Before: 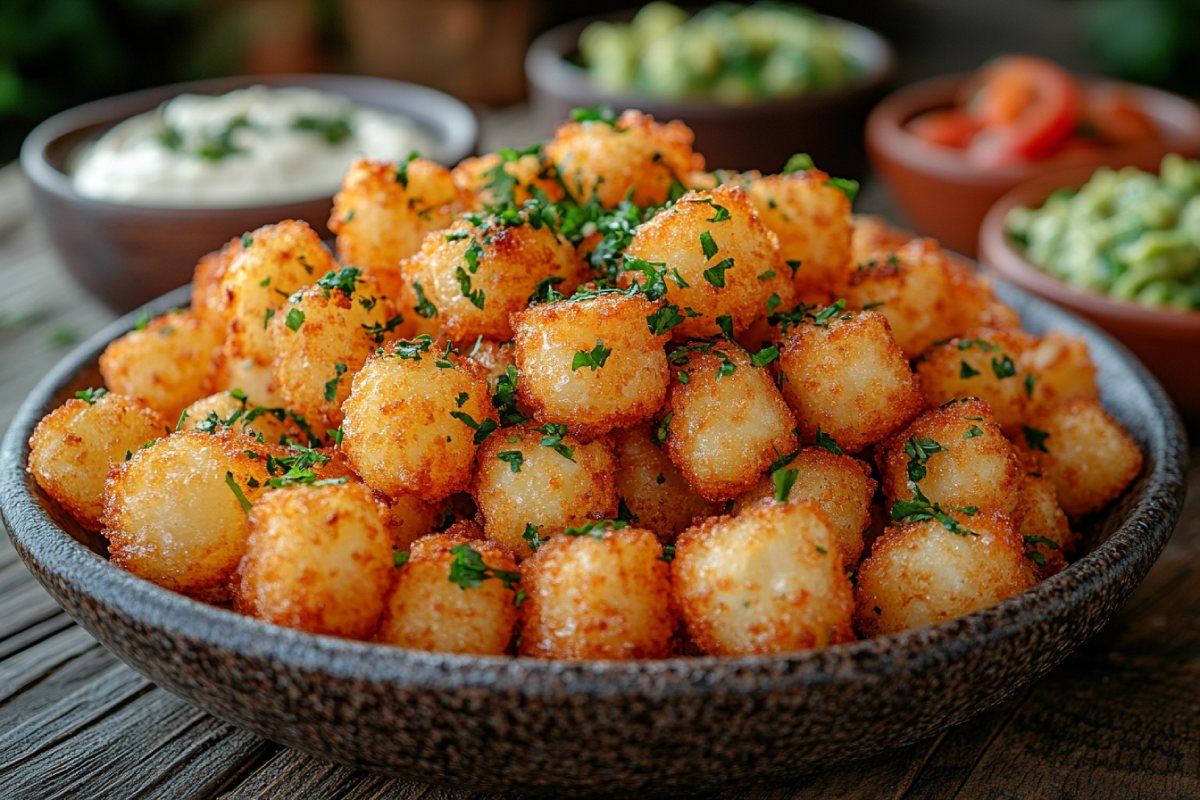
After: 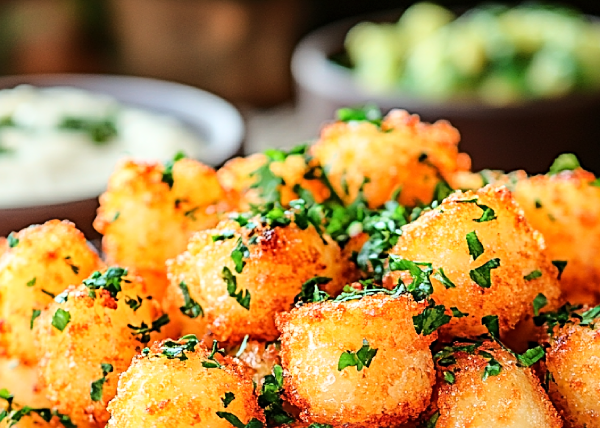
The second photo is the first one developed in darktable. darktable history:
crop: left 19.556%, right 30.401%, bottom 46.458%
sharpen: on, module defaults
base curve: curves: ch0 [(0, 0) (0.032, 0.037) (0.105, 0.228) (0.435, 0.76) (0.856, 0.983) (1, 1)]
